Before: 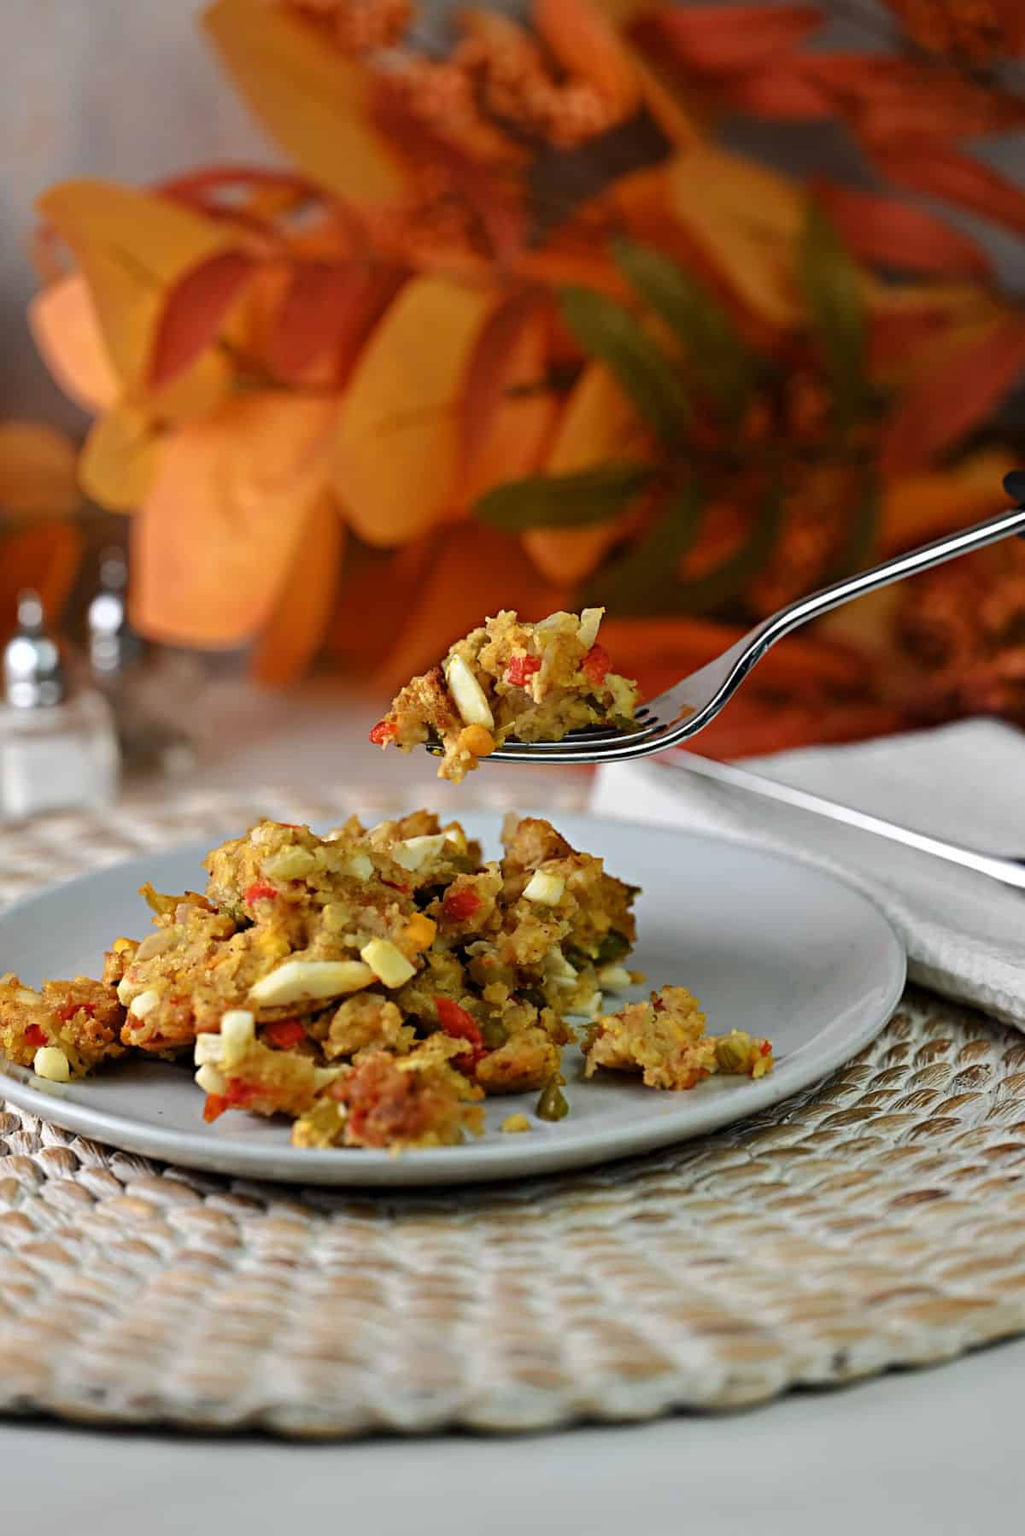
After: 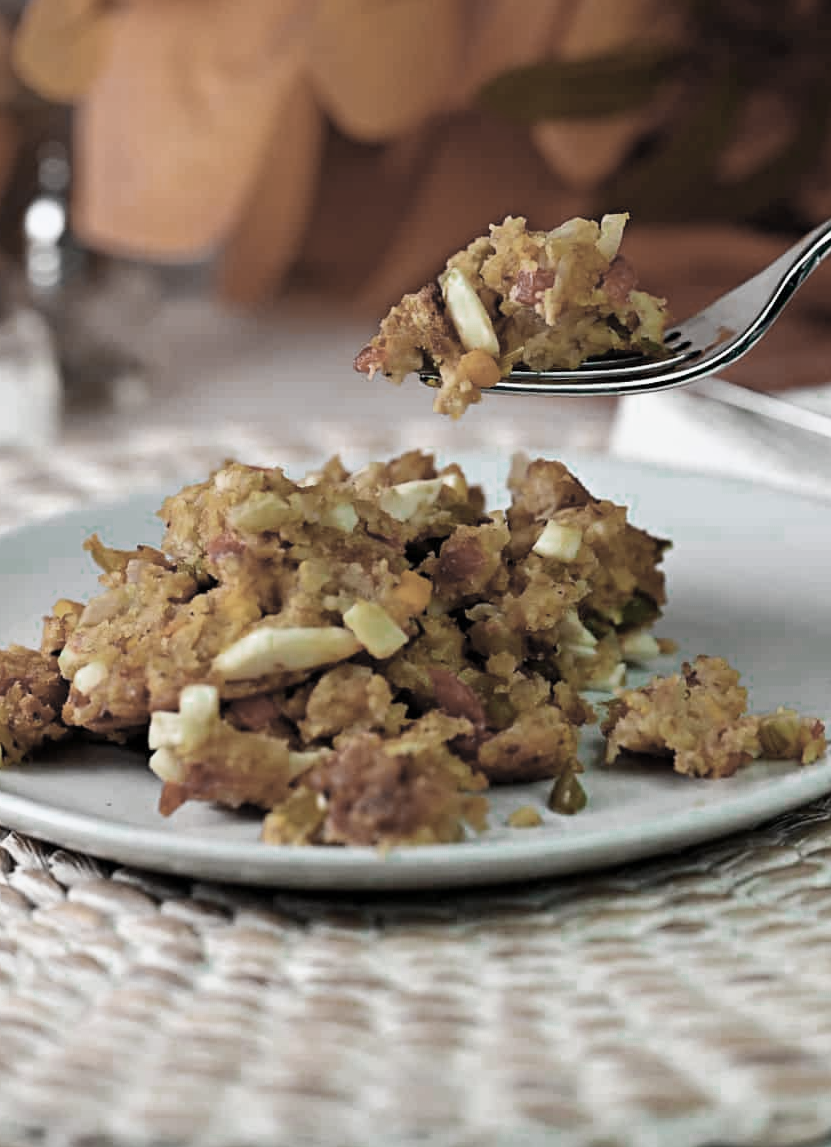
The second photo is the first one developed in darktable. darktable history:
crop: left 6.648%, top 27.729%, right 24.037%, bottom 8.443%
color zones: curves: ch0 [(0, 0.487) (0.241, 0.395) (0.434, 0.373) (0.658, 0.412) (0.838, 0.487)]; ch1 [(0, 0) (0.053, 0.053) (0.211, 0.202) (0.579, 0.259) (0.781, 0.241)]
tone curve: curves: ch0 [(0, 0) (0.051, 0.047) (0.102, 0.099) (0.236, 0.249) (0.429, 0.473) (0.67, 0.755) (0.875, 0.948) (1, 0.985)]; ch1 [(0, 0) (0.339, 0.298) (0.402, 0.363) (0.453, 0.413) (0.485, 0.469) (0.494, 0.493) (0.504, 0.502) (0.515, 0.526) (0.563, 0.591) (0.597, 0.639) (0.834, 0.888) (1, 1)]; ch2 [(0, 0) (0.362, 0.353) (0.425, 0.439) (0.501, 0.501) (0.537, 0.538) (0.58, 0.59) (0.642, 0.669) (0.773, 0.856) (1, 1)], color space Lab, independent channels, preserve colors none
